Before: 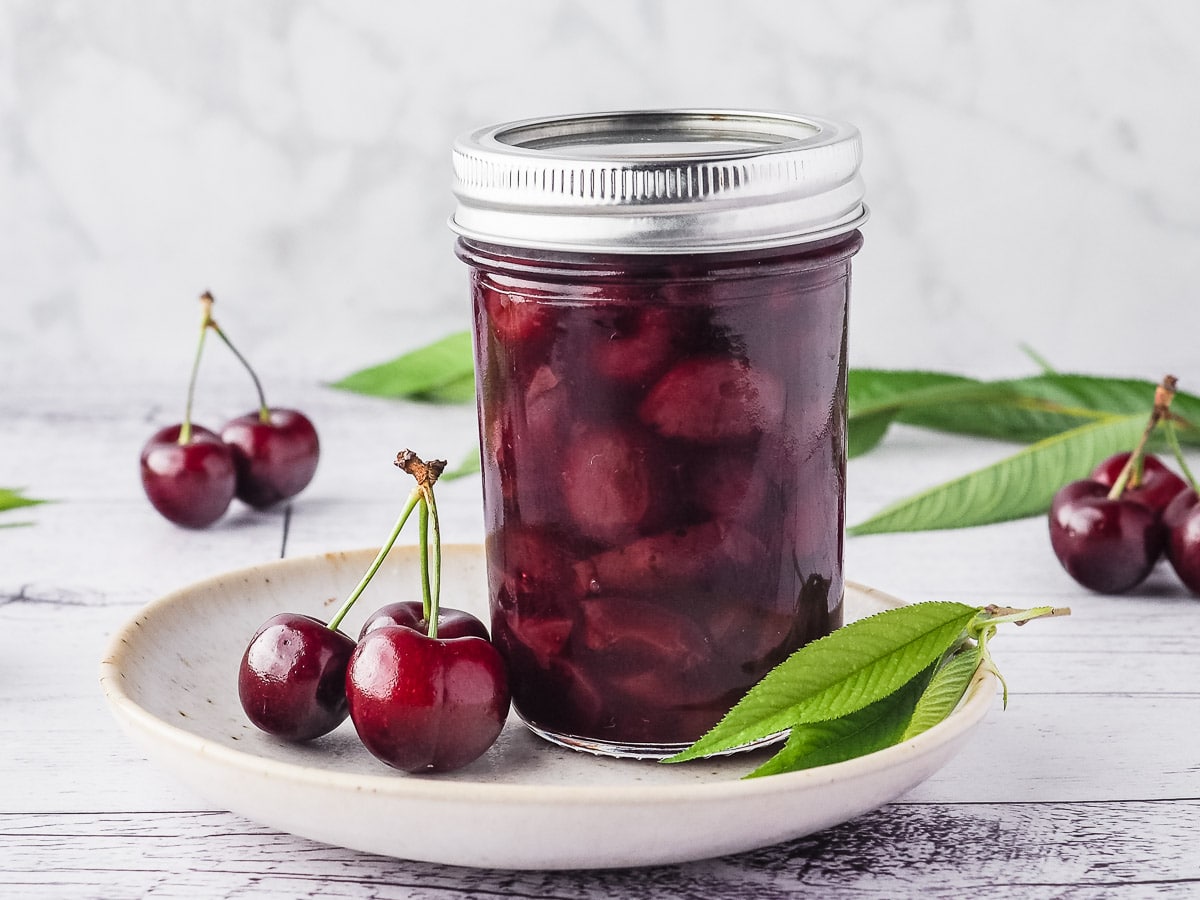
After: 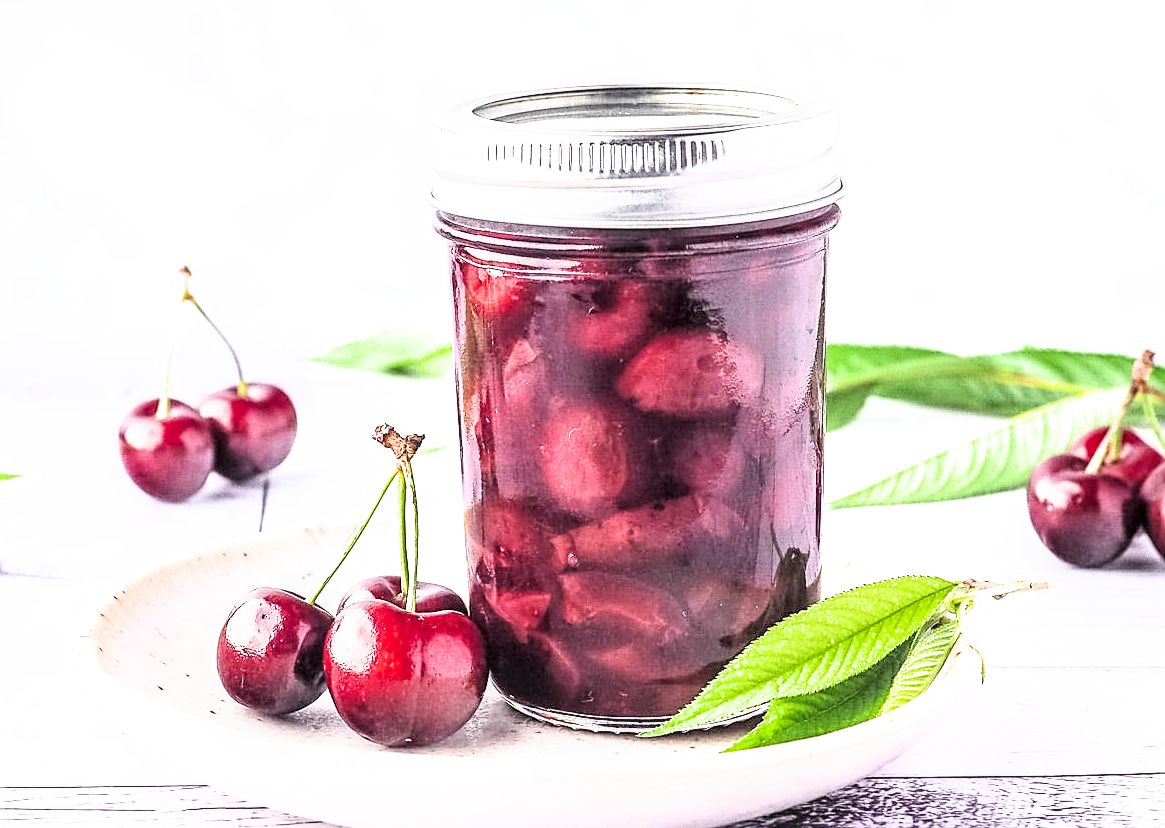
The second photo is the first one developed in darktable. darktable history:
crop: left 1.908%, top 2.999%, right 0.944%, bottom 4.97%
exposure: exposure 2.028 EV, compensate highlight preservation false
local contrast: detail 130%
sharpen: on, module defaults
filmic rgb: black relative exposure -7.78 EV, white relative exposure 4.42 EV, target black luminance 0%, hardness 3.76, latitude 50.77%, contrast 1.074, highlights saturation mix 9.23%, shadows ↔ highlights balance -0.251%, color science v6 (2022)
